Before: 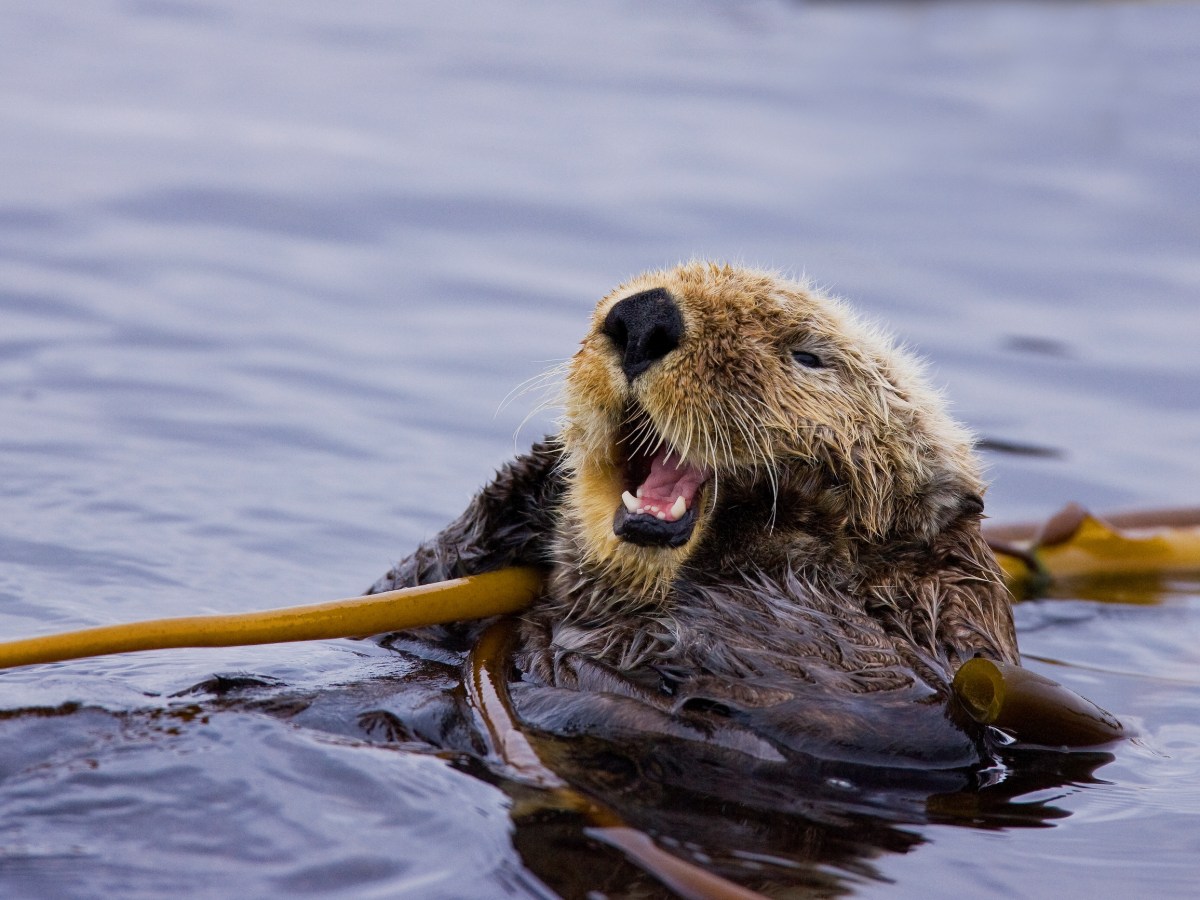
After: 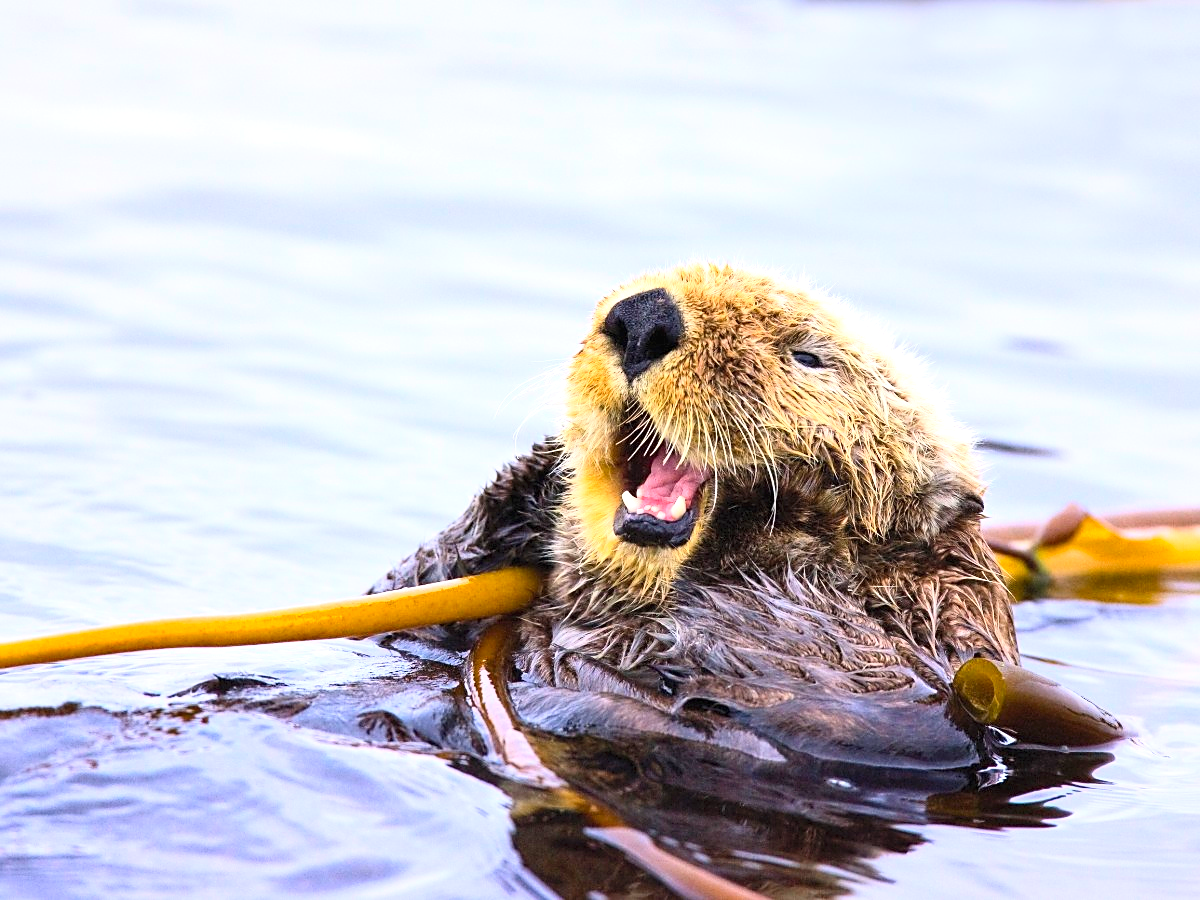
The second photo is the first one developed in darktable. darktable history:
sharpen: radius 1.864, amount 0.398, threshold 1.271
exposure: black level correction 0, exposure 1.015 EV, compensate exposure bias true, compensate highlight preservation false
contrast brightness saturation: contrast 0.24, brightness 0.26, saturation 0.39
